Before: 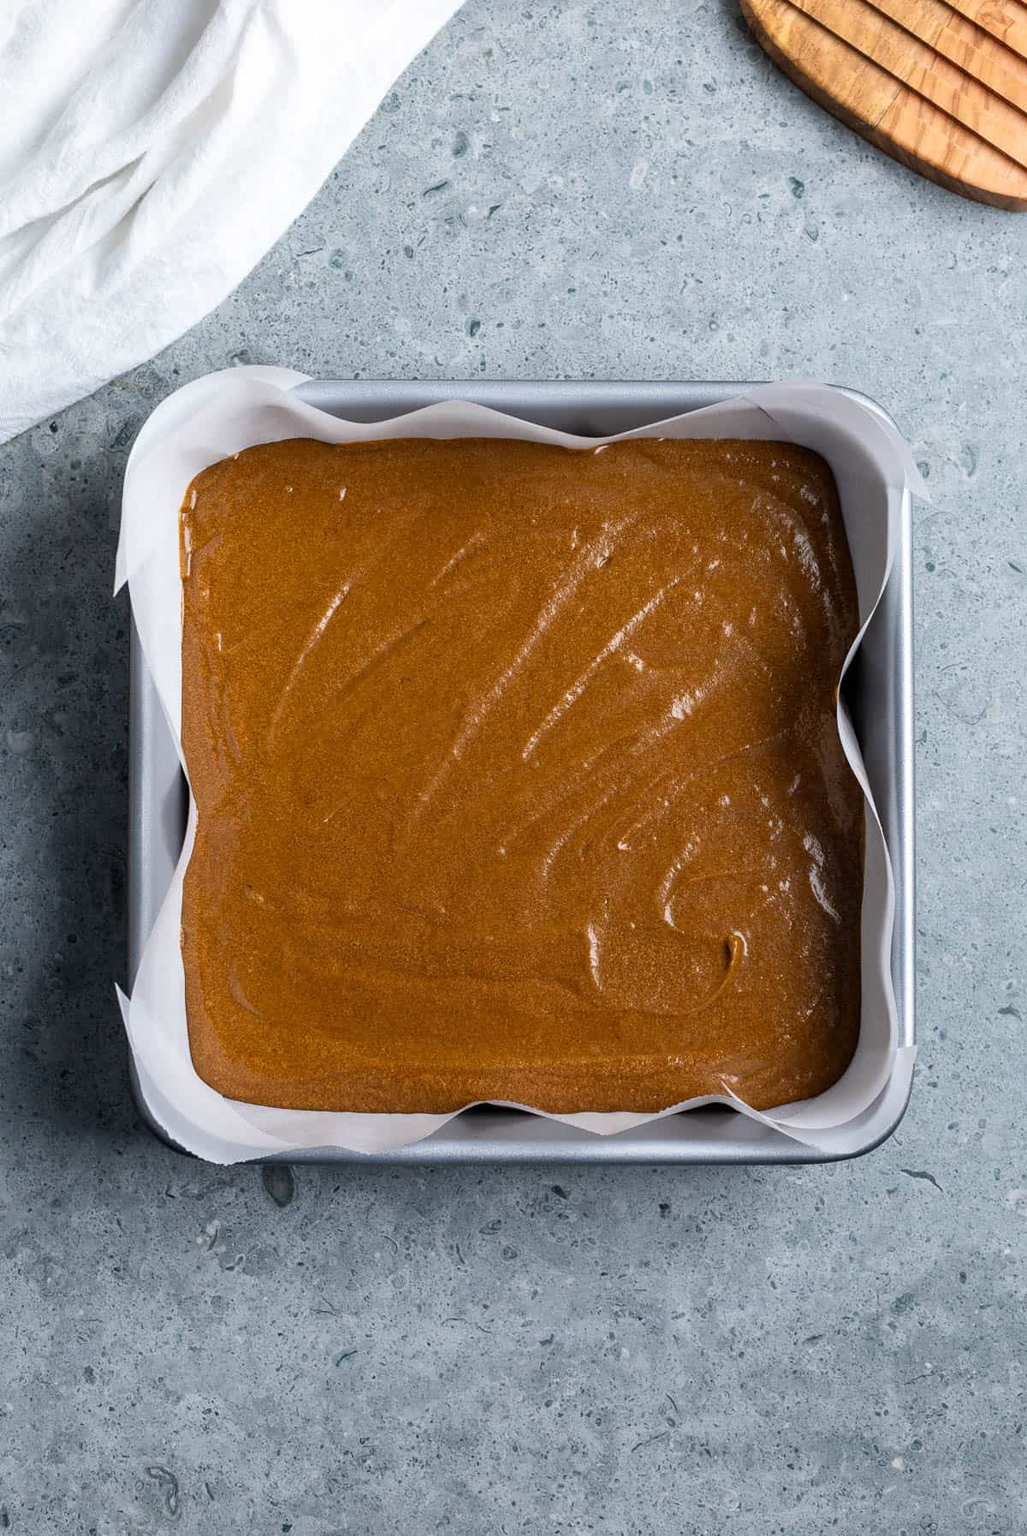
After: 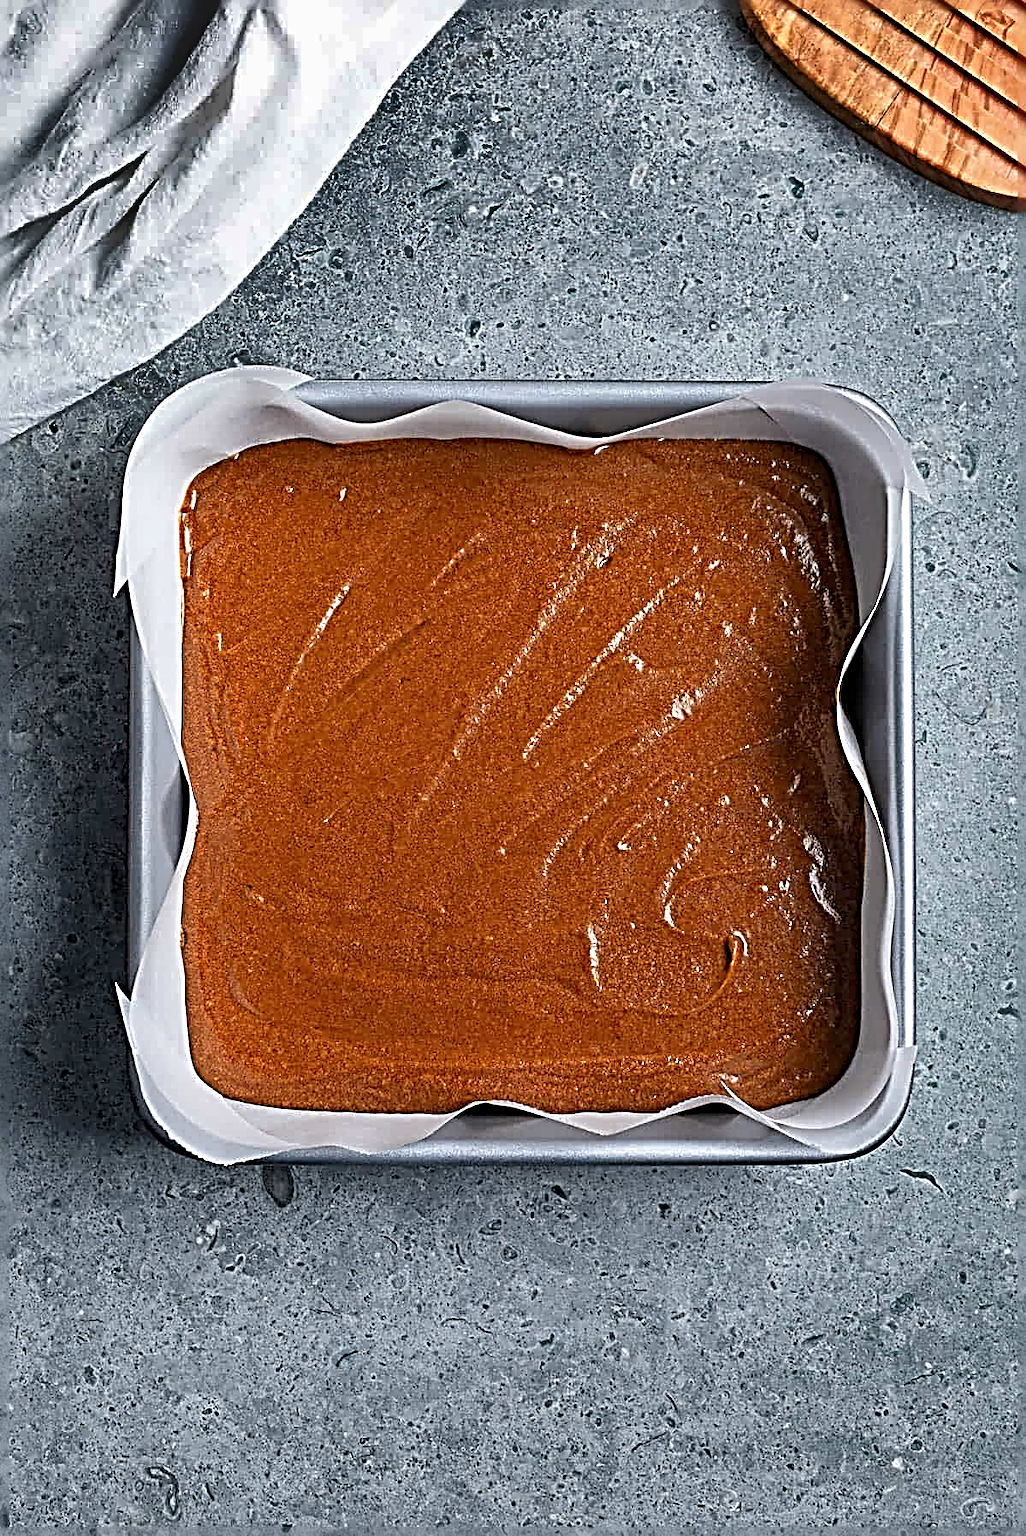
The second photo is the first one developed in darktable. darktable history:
color zones: curves: ch1 [(0.235, 0.558) (0.75, 0.5)]; ch2 [(0.25, 0.462) (0.749, 0.457)]
shadows and highlights: shadows 21.01, highlights -82.57, soften with gaussian
sharpen: radius 4.009, amount 1.997
